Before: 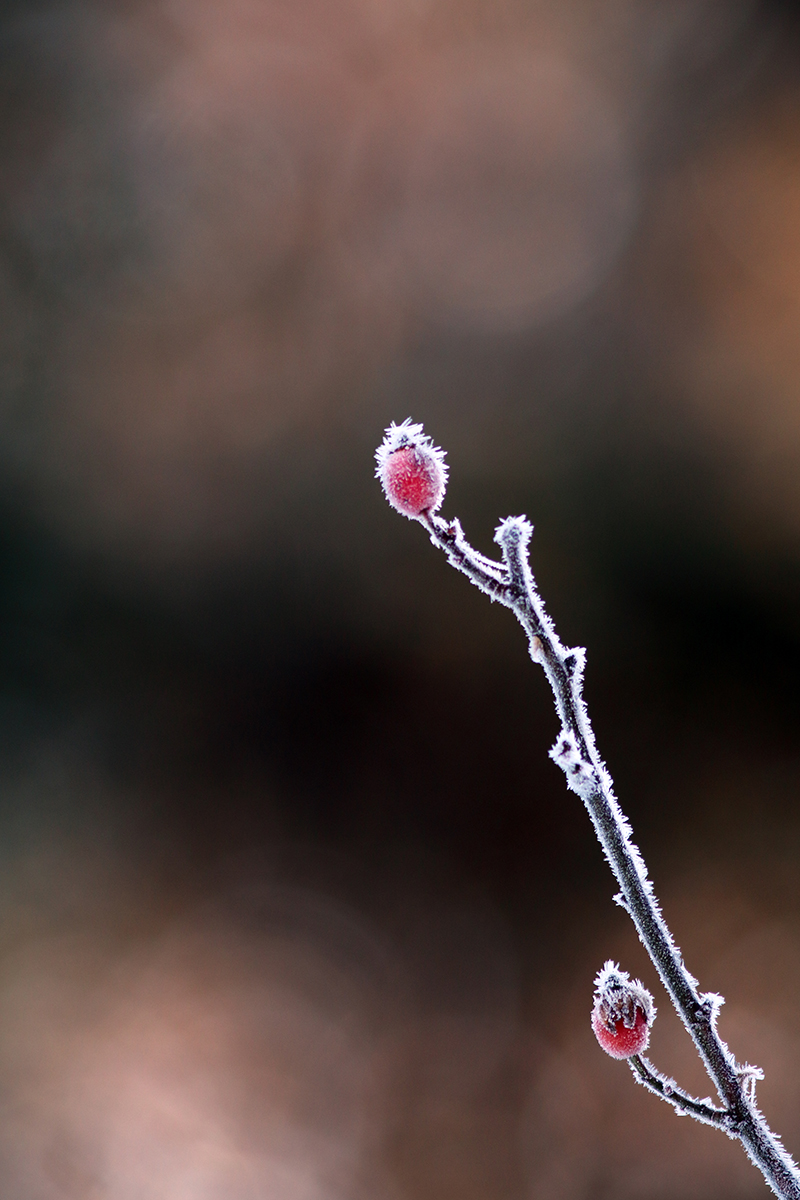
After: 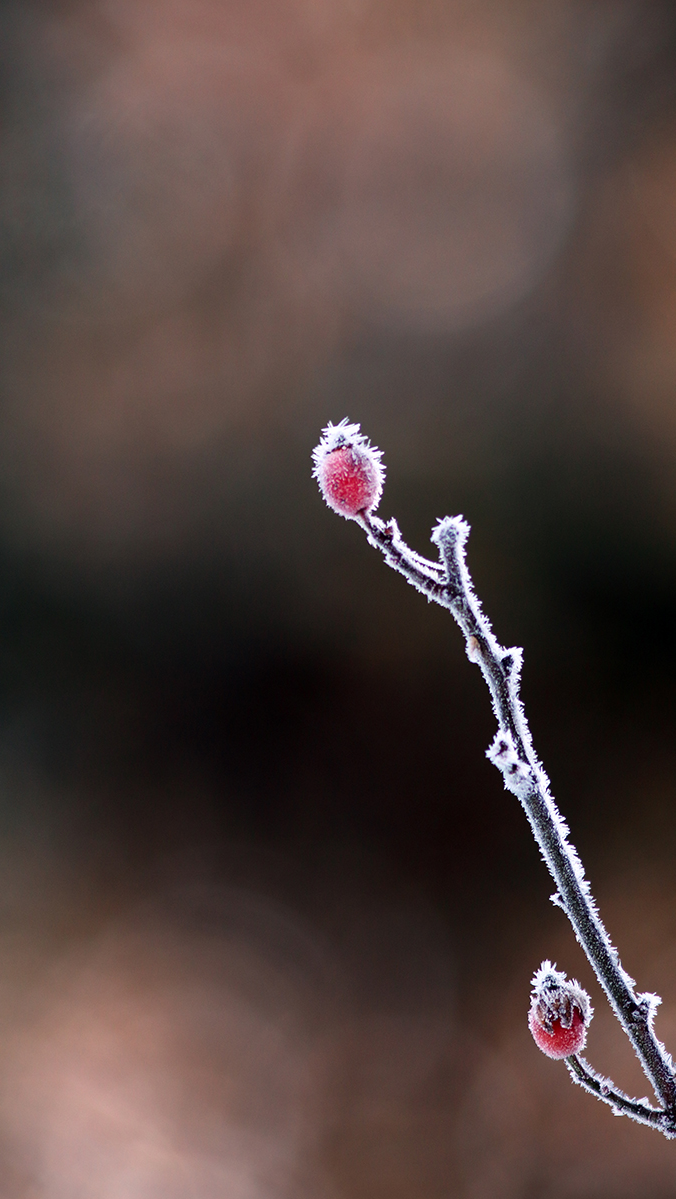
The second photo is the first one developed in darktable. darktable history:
crop: left 7.957%, right 7.512%
vignetting: fall-off start 79.85%, brightness -0.229, saturation 0.141, dithering 16-bit output
